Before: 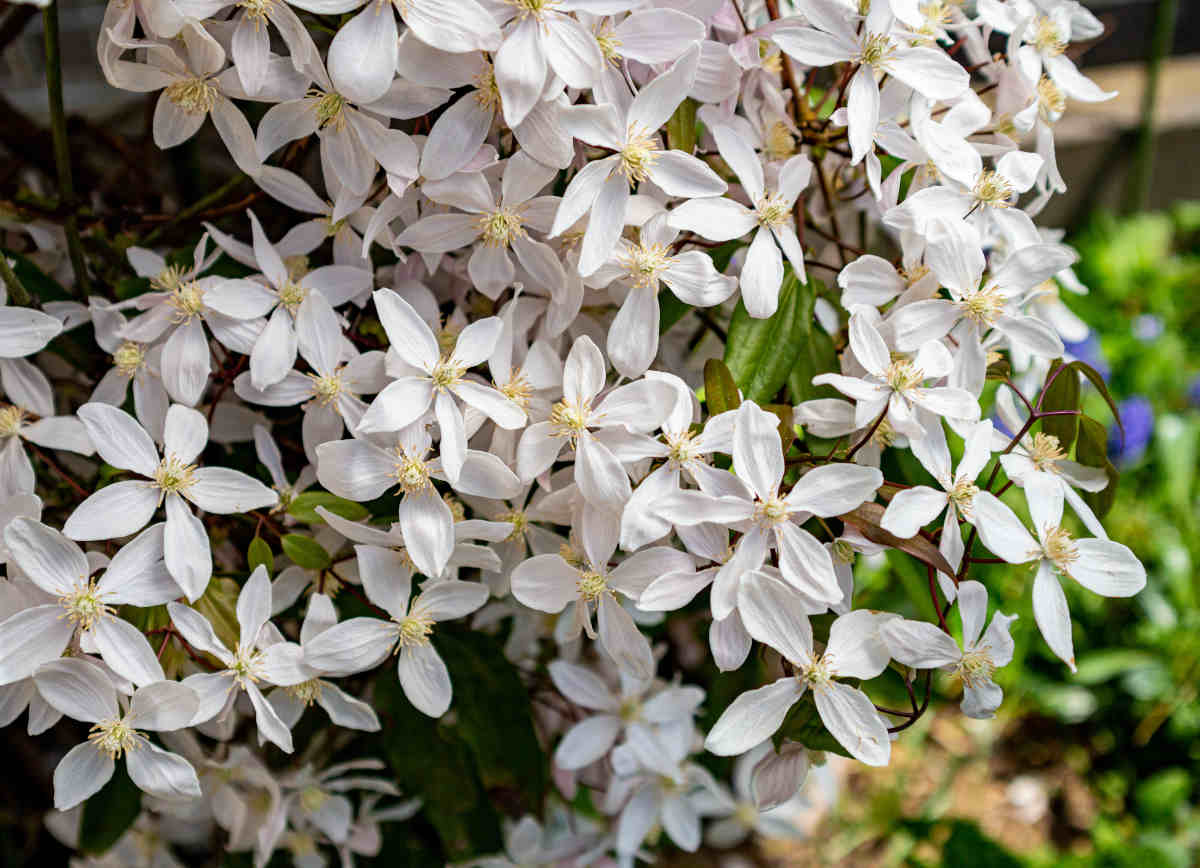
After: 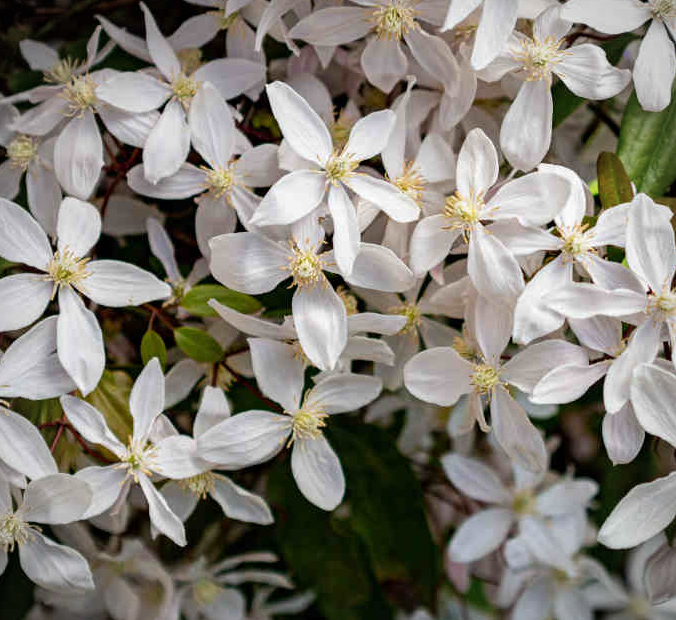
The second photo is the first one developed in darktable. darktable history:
crop: left 8.966%, top 23.852%, right 34.699%, bottom 4.703%
vignetting: fall-off radius 60.65%
